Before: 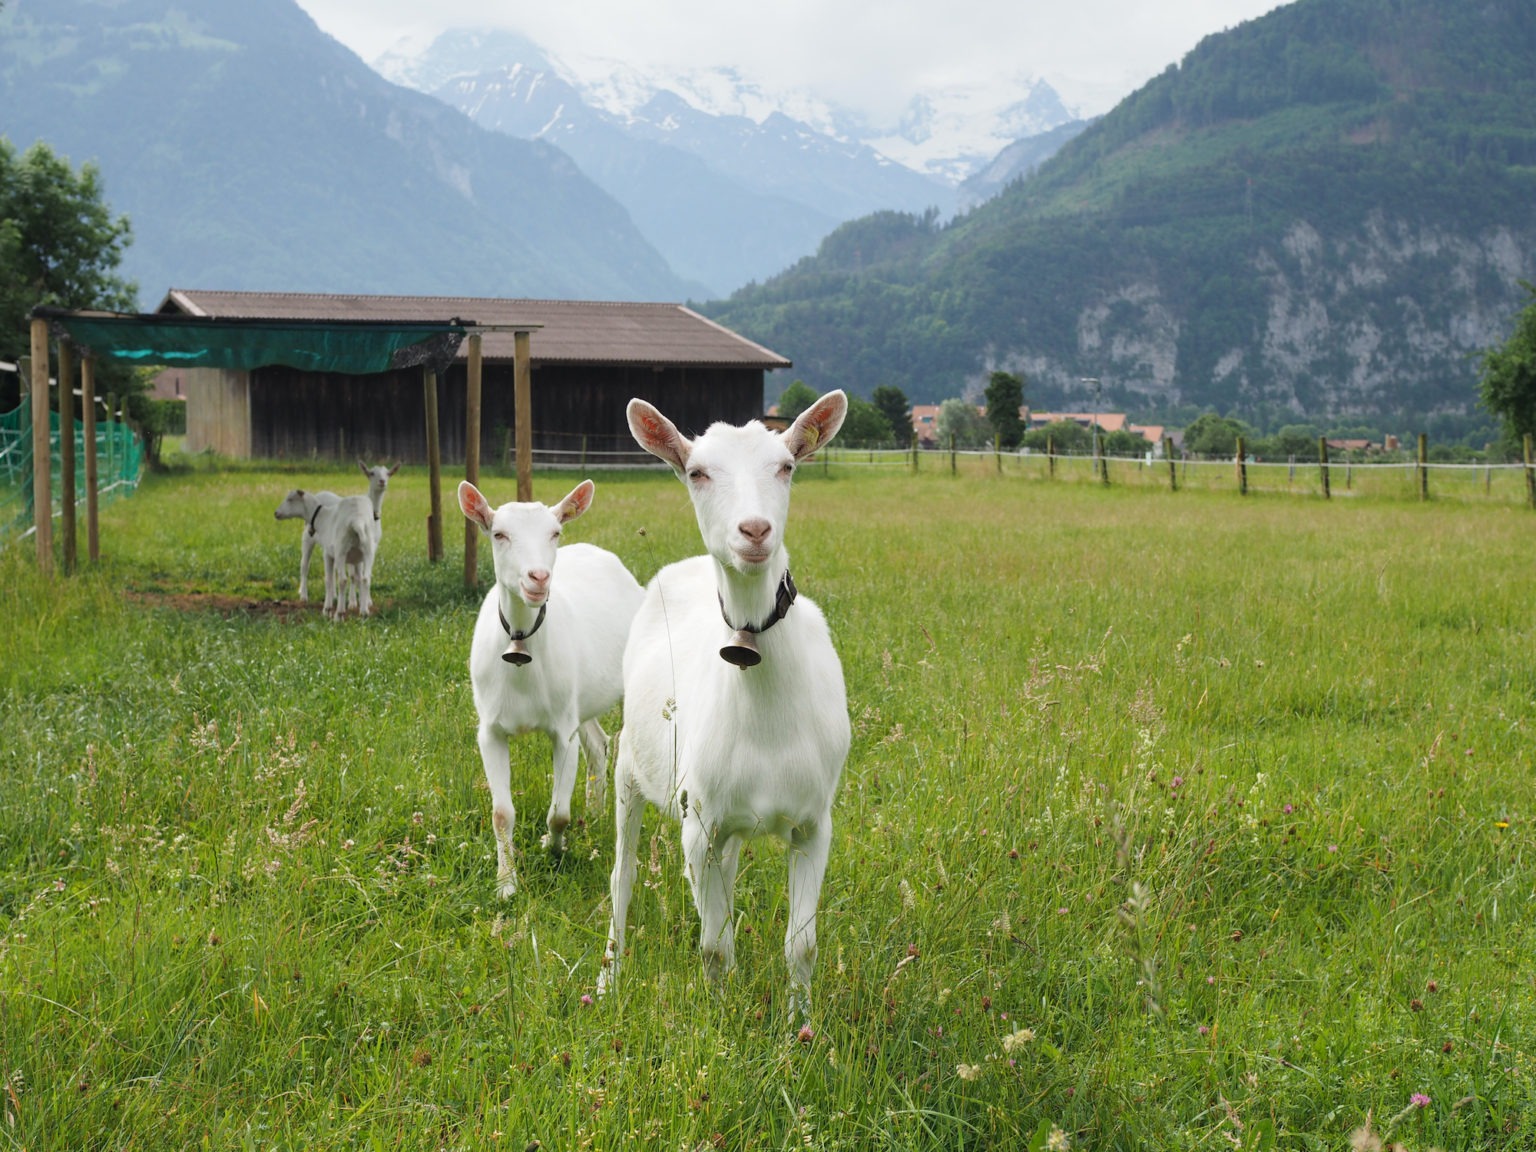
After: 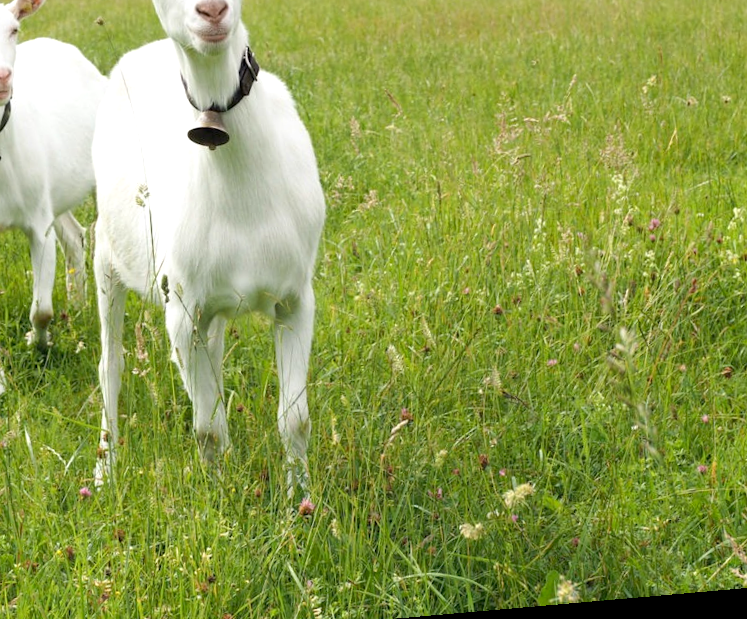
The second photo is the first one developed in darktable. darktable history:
crop: left 35.976%, top 45.819%, right 18.162%, bottom 5.807%
rotate and perspective: rotation -4.98°, automatic cropping off
exposure: black level correction 0.003, exposure 0.383 EV, compensate highlight preservation false
